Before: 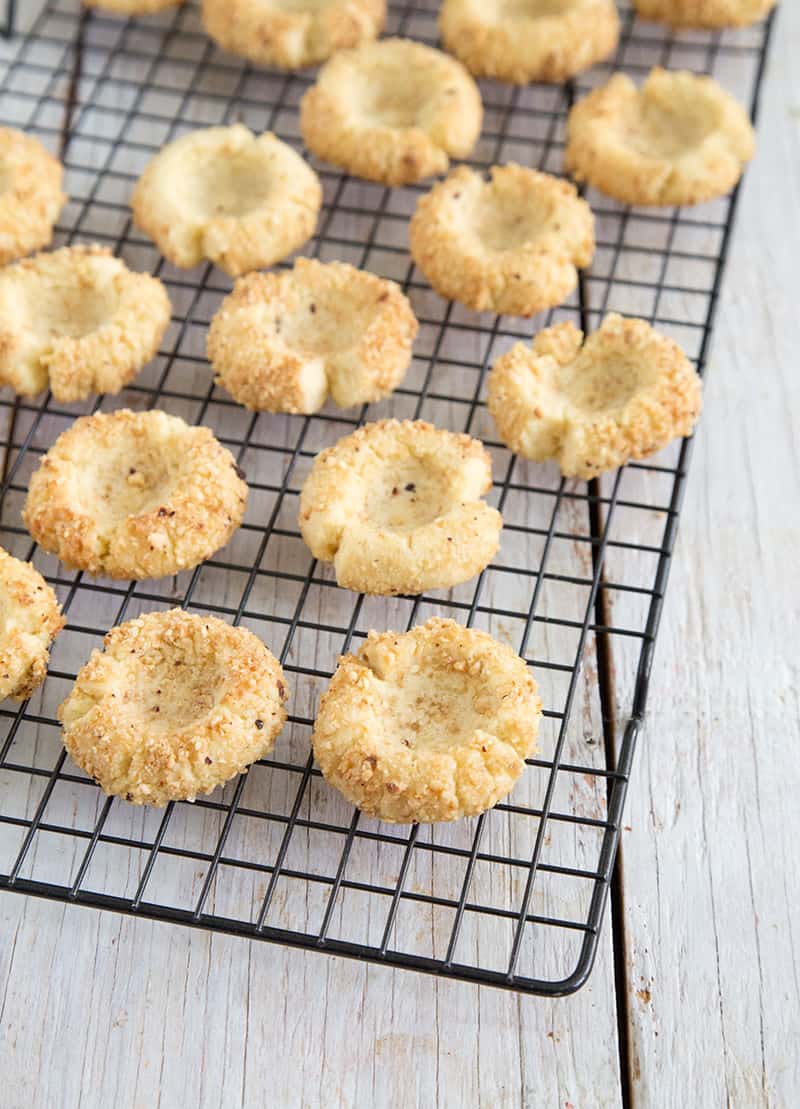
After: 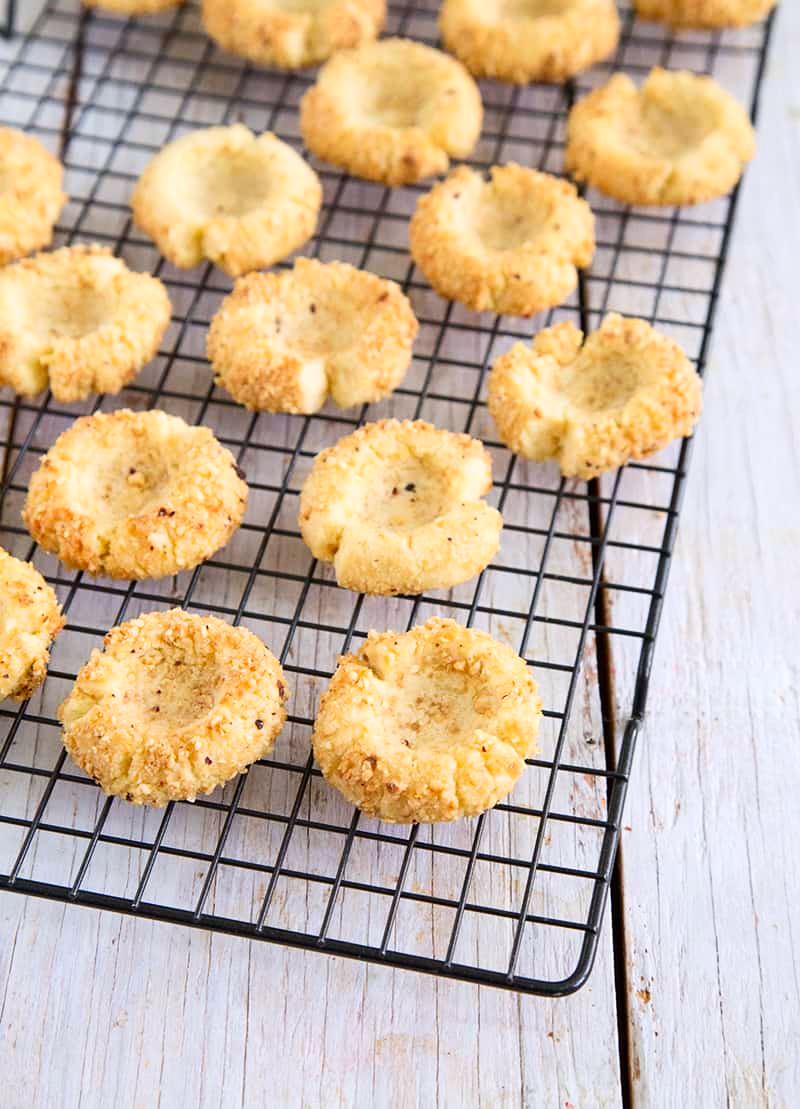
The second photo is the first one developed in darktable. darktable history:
contrast brightness saturation: contrast 0.16, saturation 0.32
white balance: red 1.009, blue 1.027
